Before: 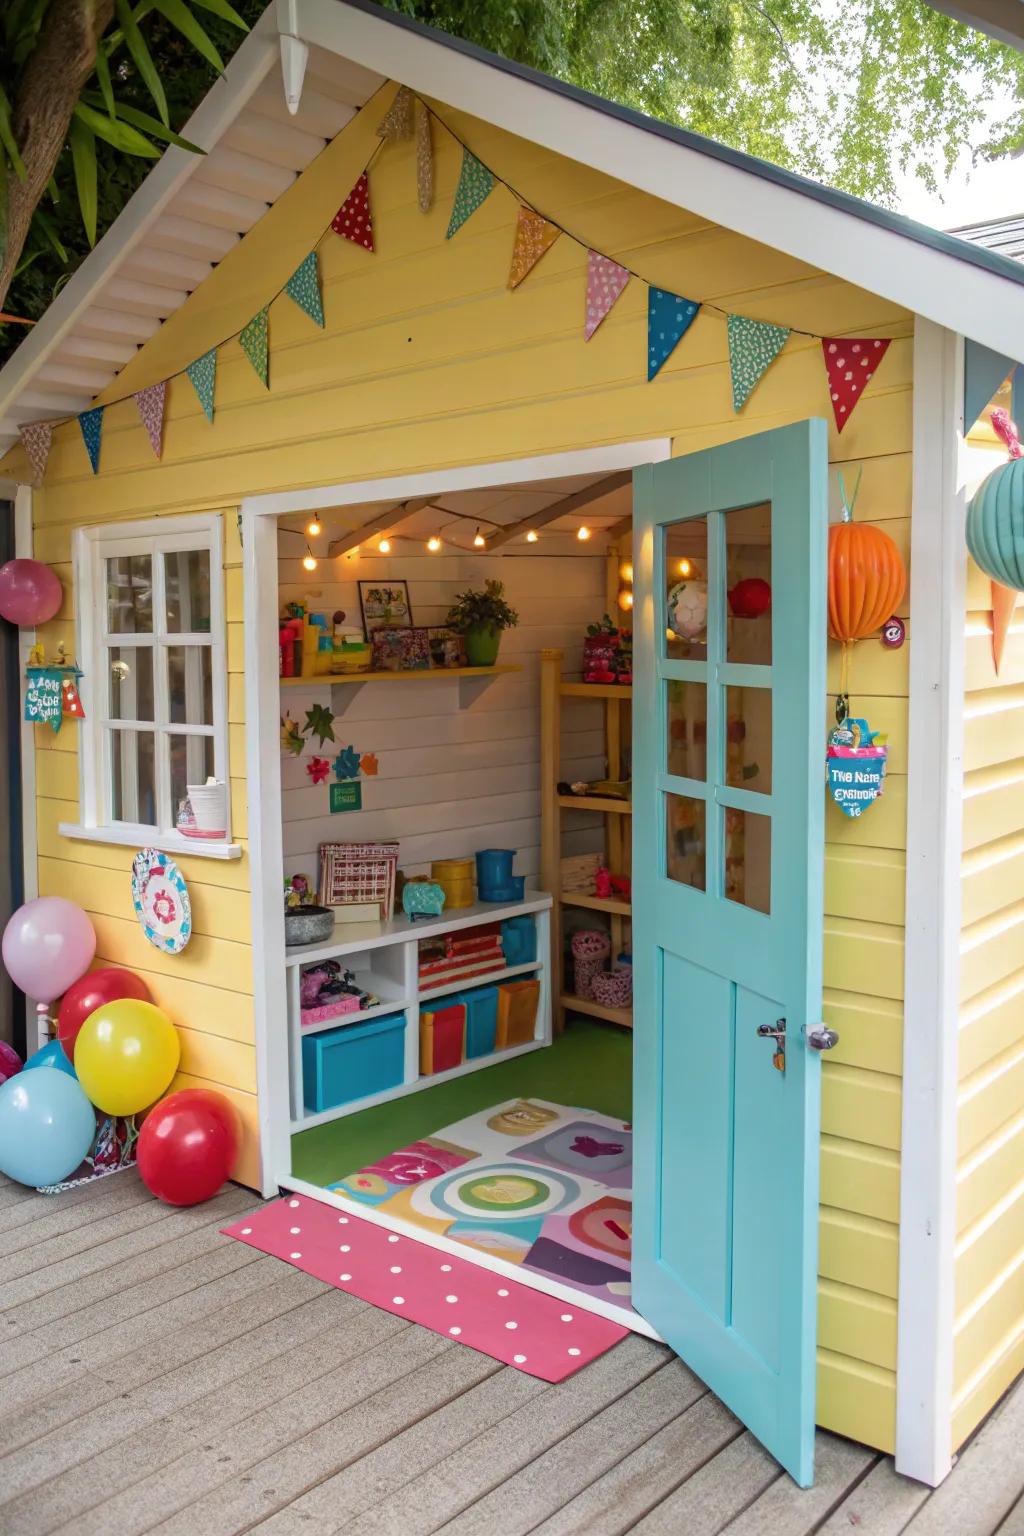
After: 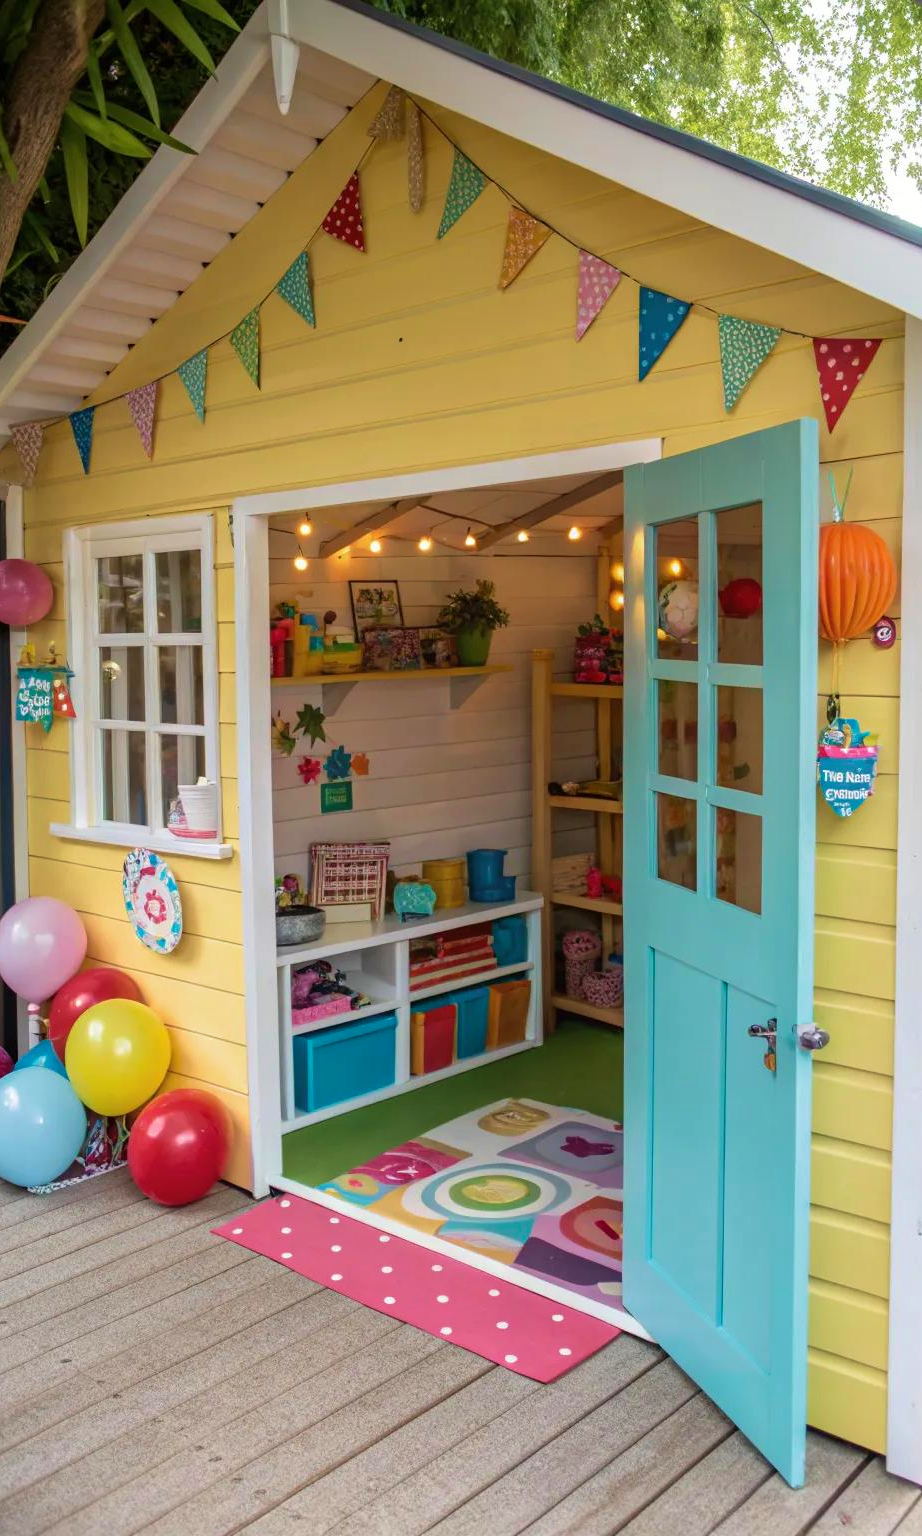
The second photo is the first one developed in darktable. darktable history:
velvia: strength 24.52%
crop and rotate: left 0.921%, right 8.989%
